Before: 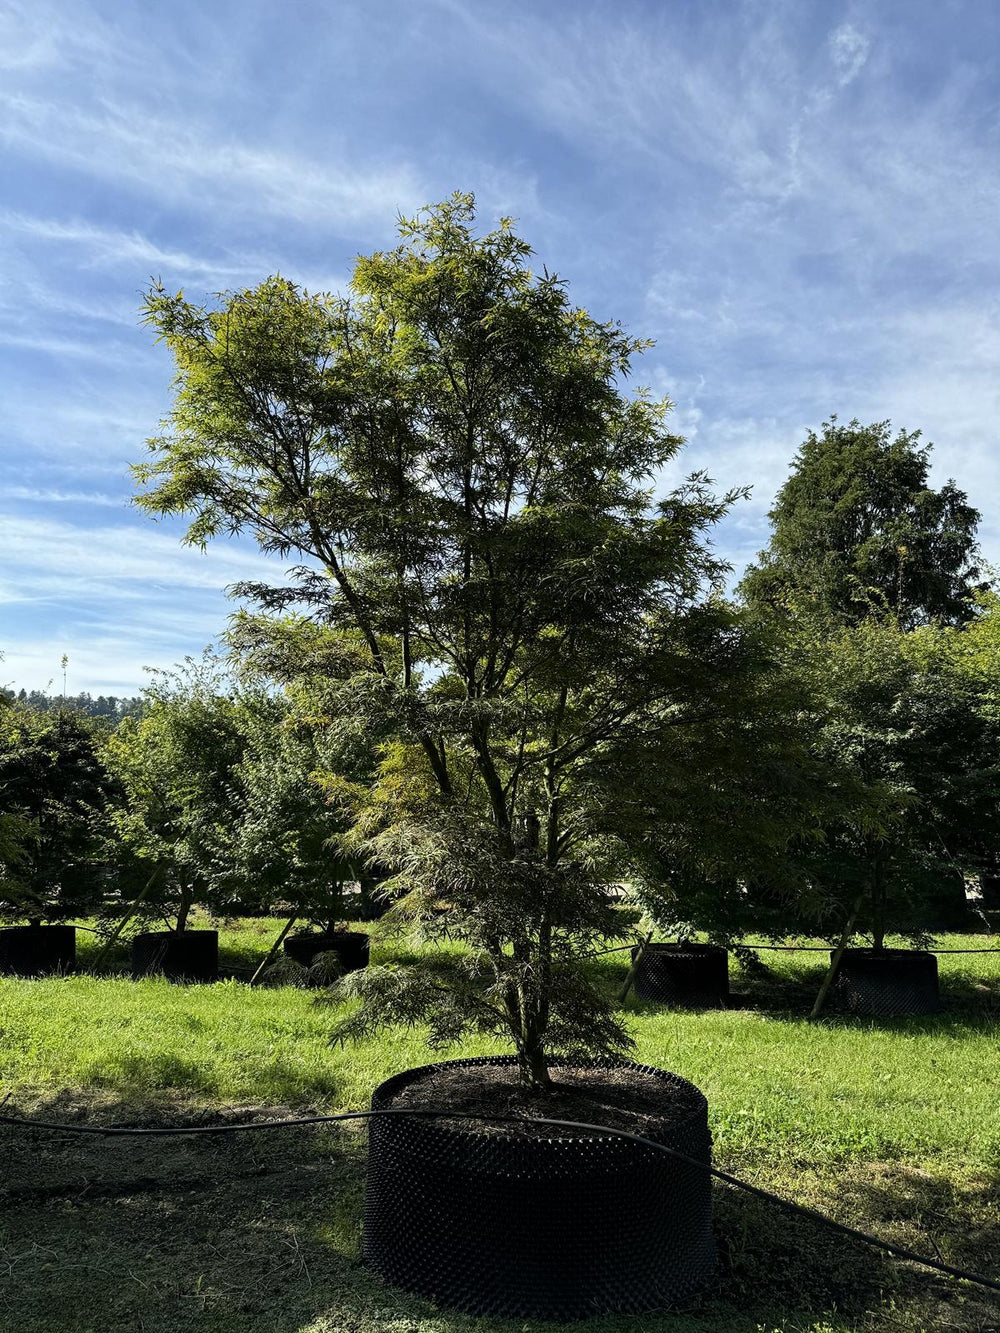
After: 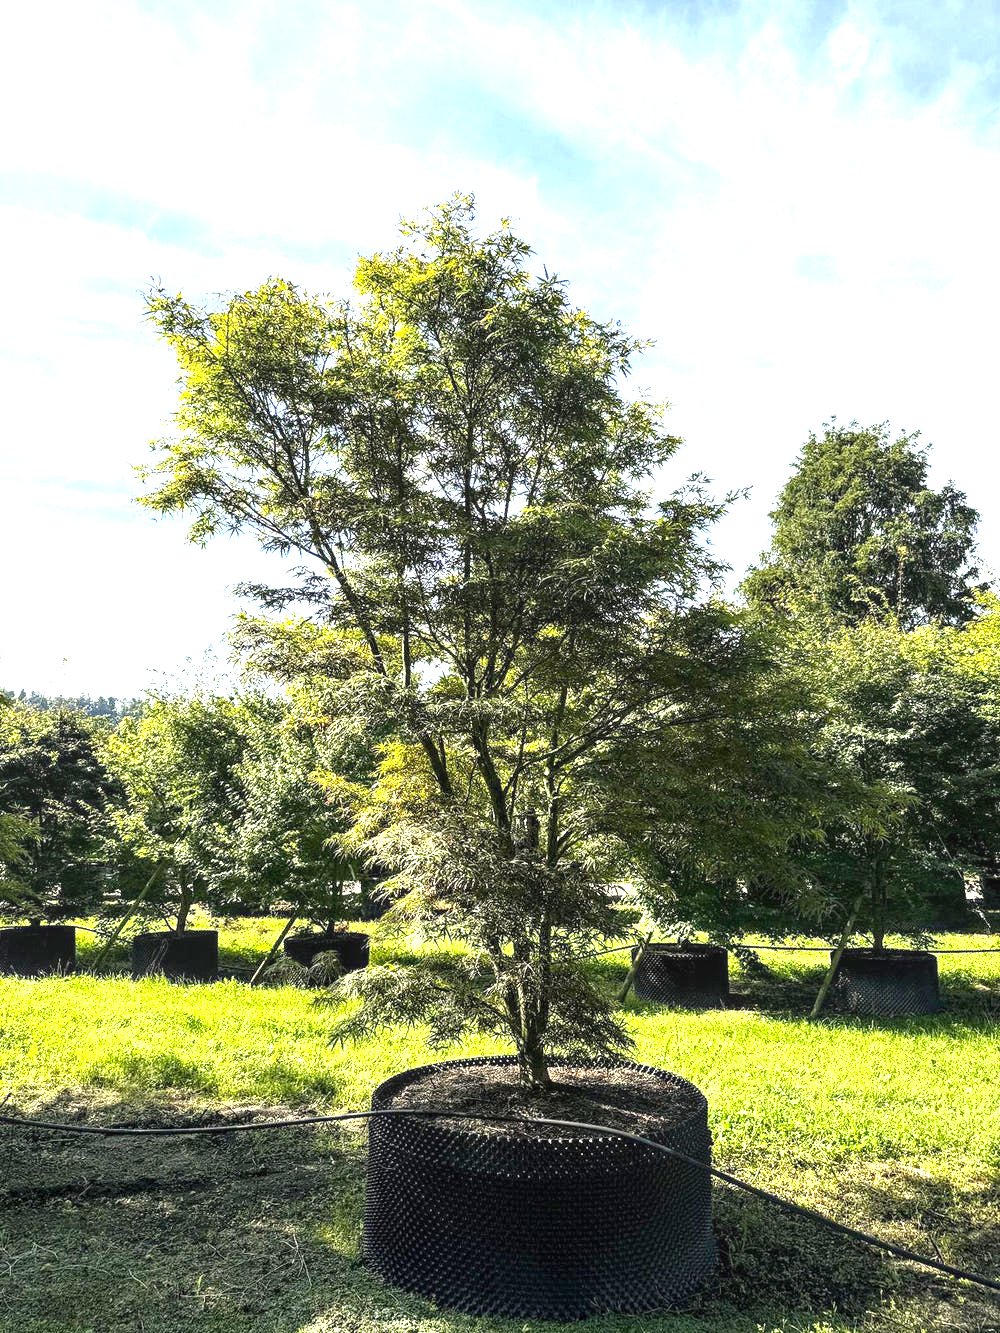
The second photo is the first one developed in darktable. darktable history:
color balance rgb: highlights gain › chroma 1.064%, highlights gain › hue 53.7°, perceptual saturation grading › global saturation 10.276%
exposure: black level correction 0, exposure 1.754 EV, compensate highlight preservation false
local contrast: on, module defaults
